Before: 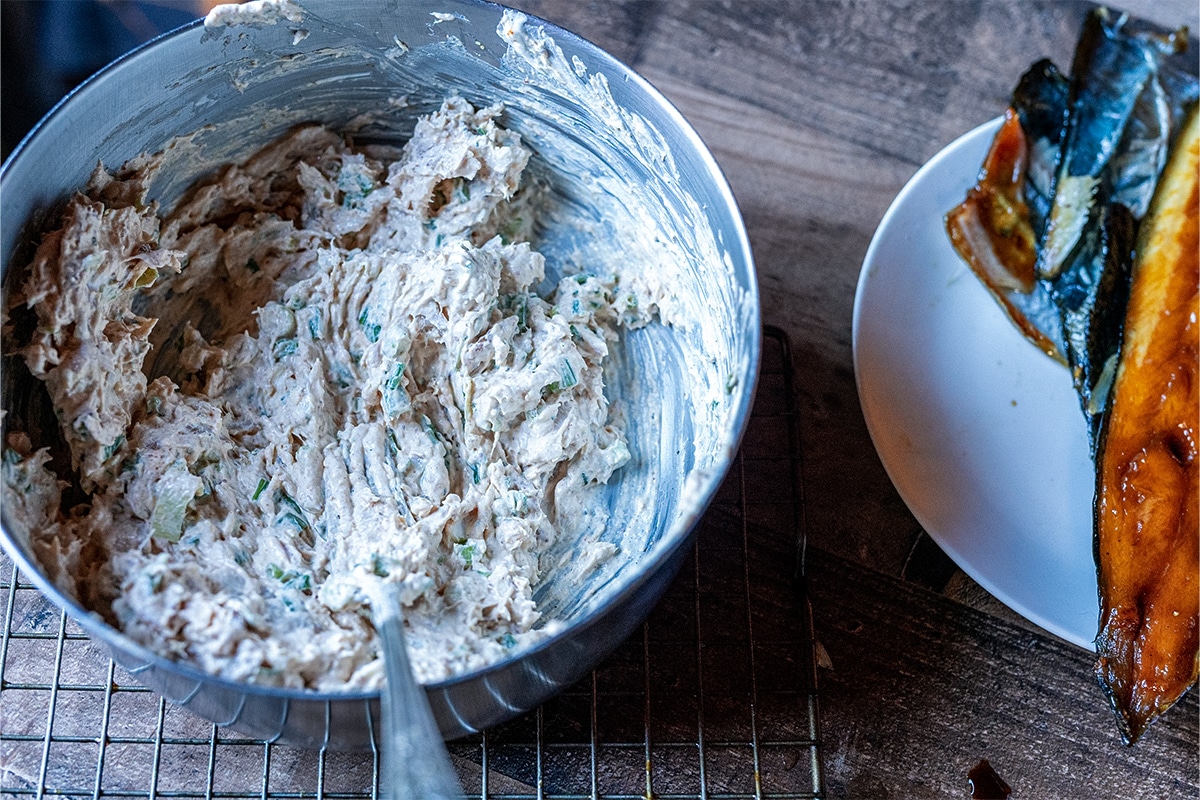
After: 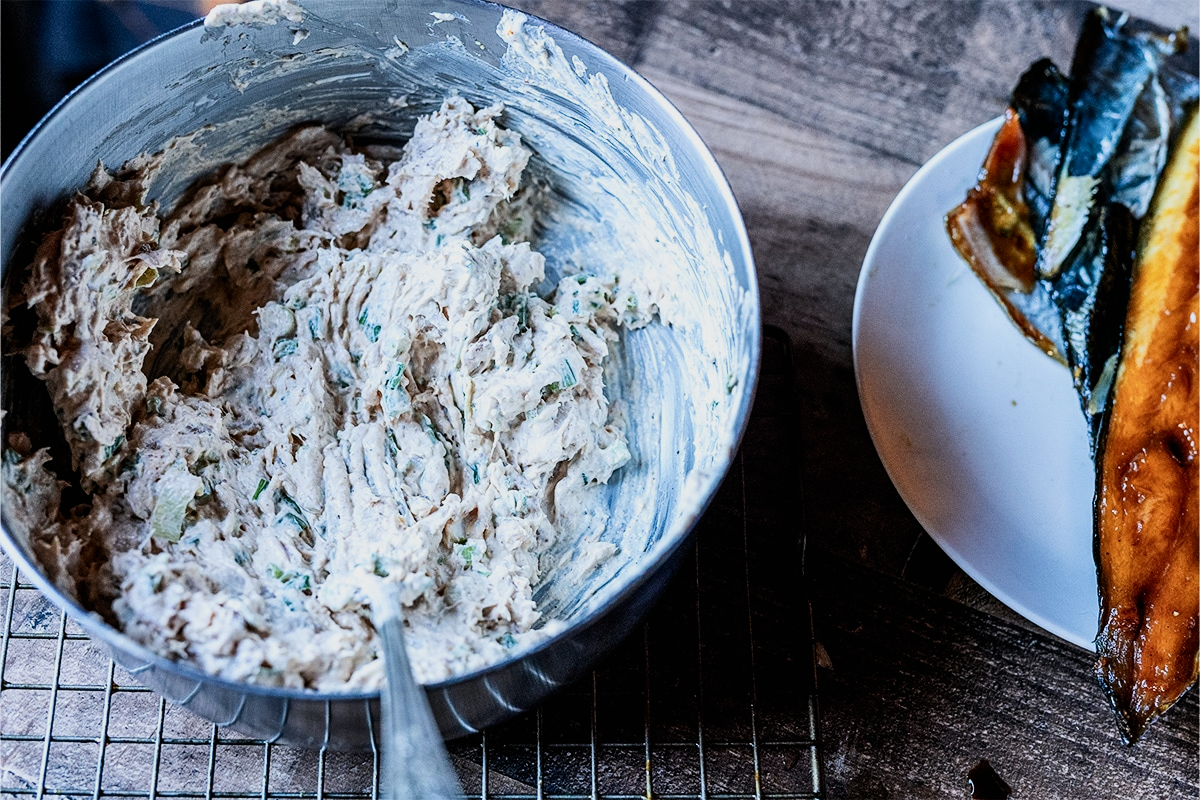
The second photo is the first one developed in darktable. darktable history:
contrast brightness saturation: contrast 0.24, brightness 0.09
filmic rgb: black relative exposure -7.65 EV, white relative exposure 4.56 EV, hardness 3.61, contrast 1.05
